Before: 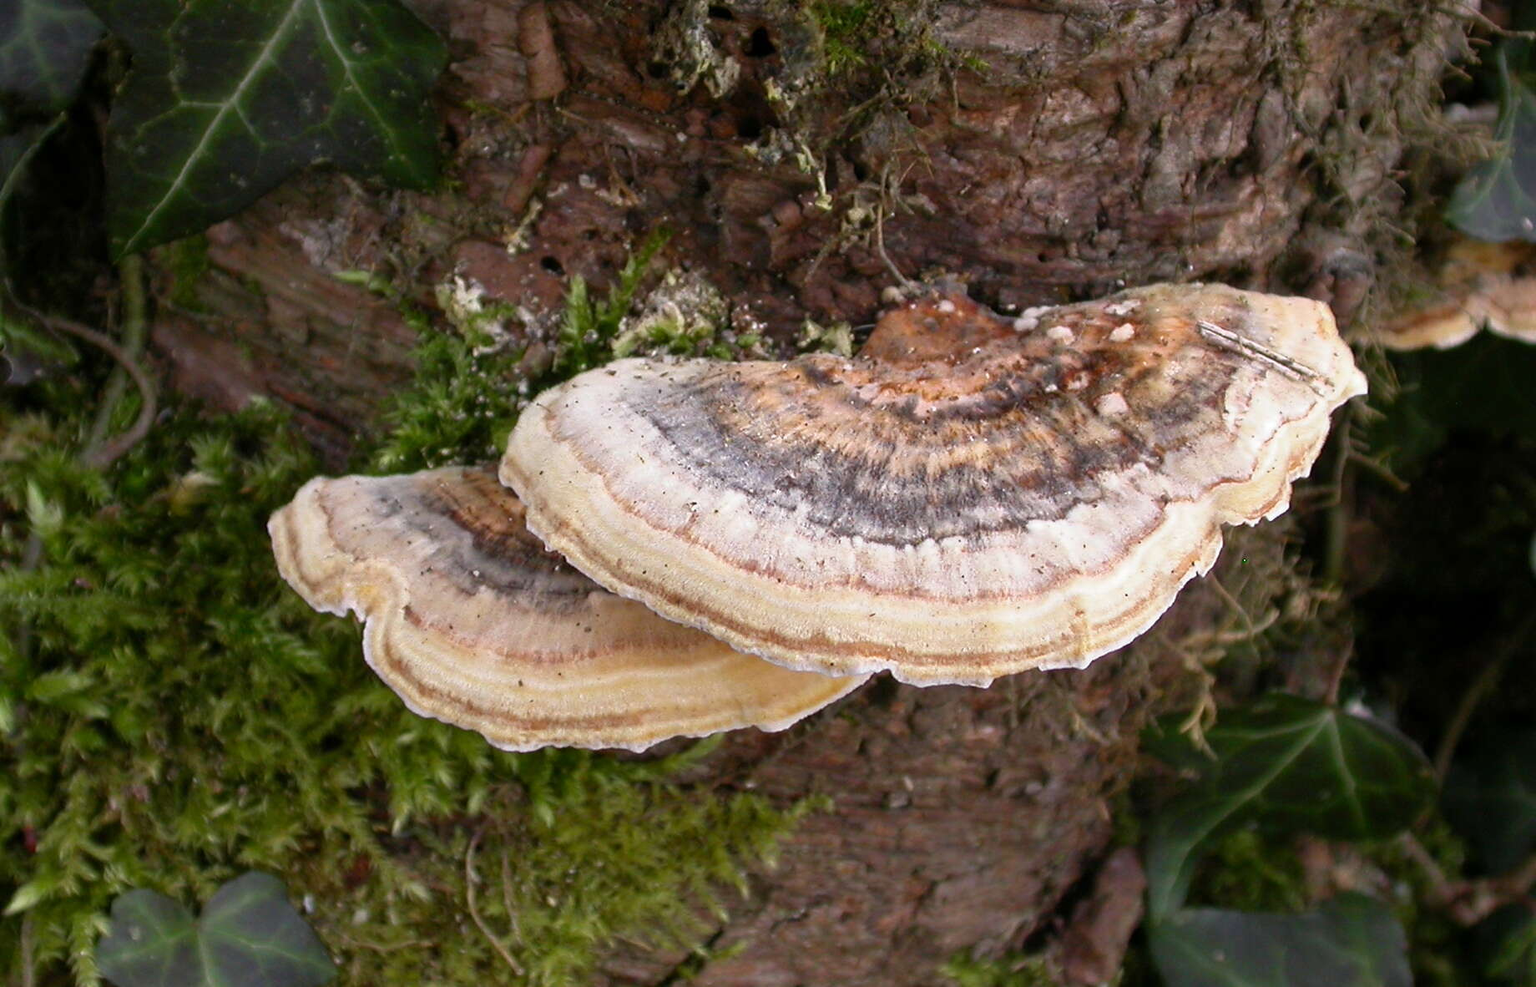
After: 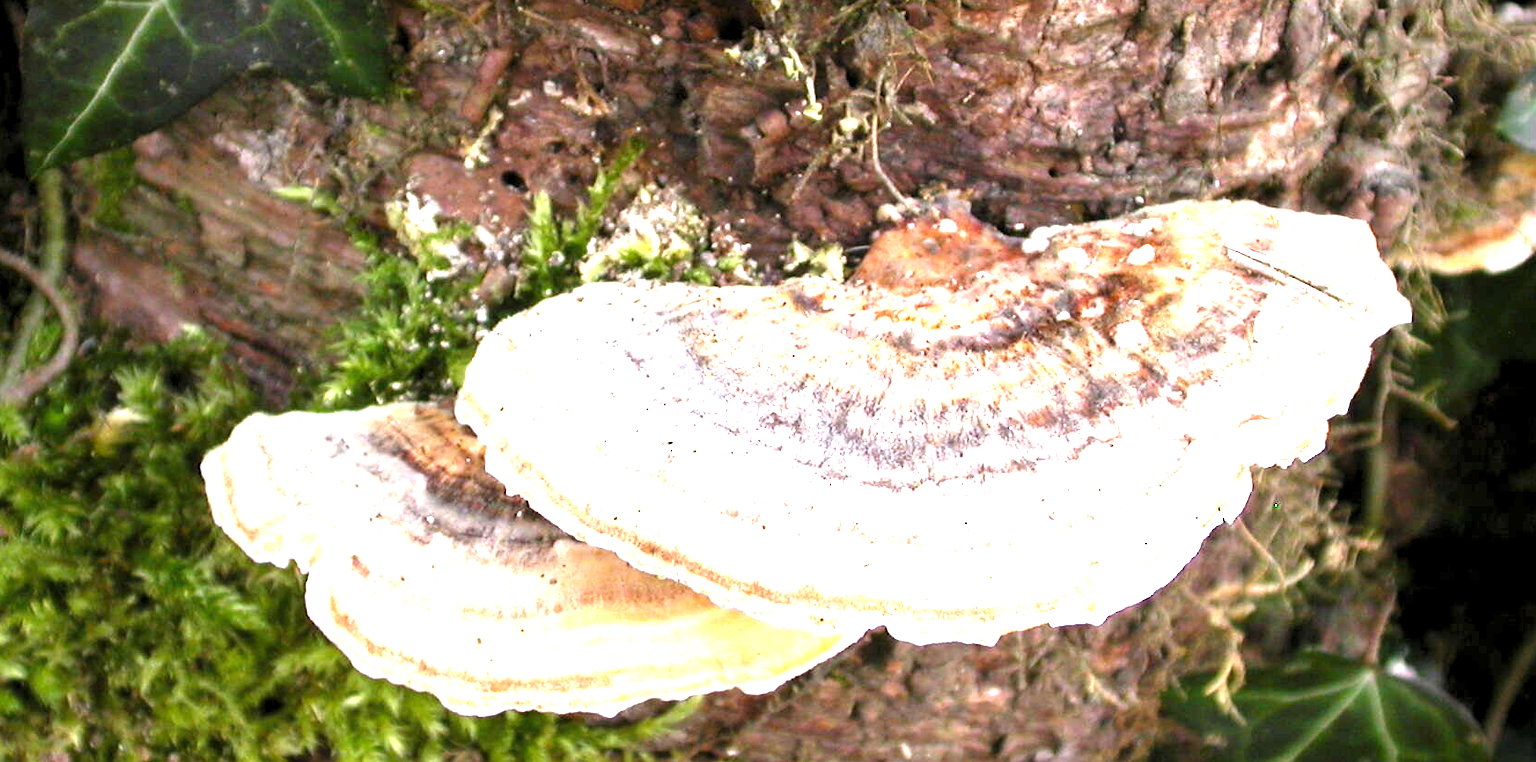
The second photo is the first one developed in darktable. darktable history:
levels: levels [0.055, 0.477, 0.9]
crop: left 5.596%, top 10.314%, right 3.534%, bottom 19.395%
exposure: black level correction 0, exposure 1.7 EV, compensate exposure bias true, compensate highlight preservation false
